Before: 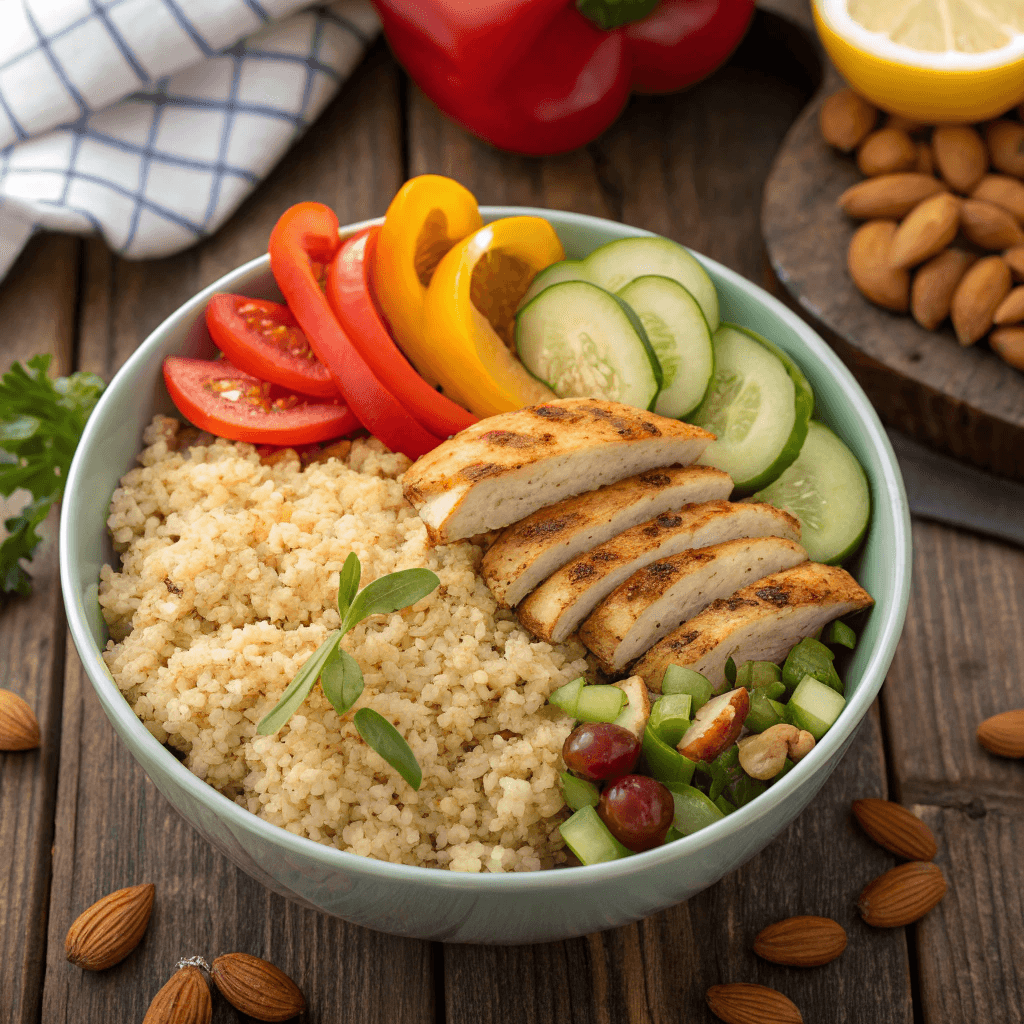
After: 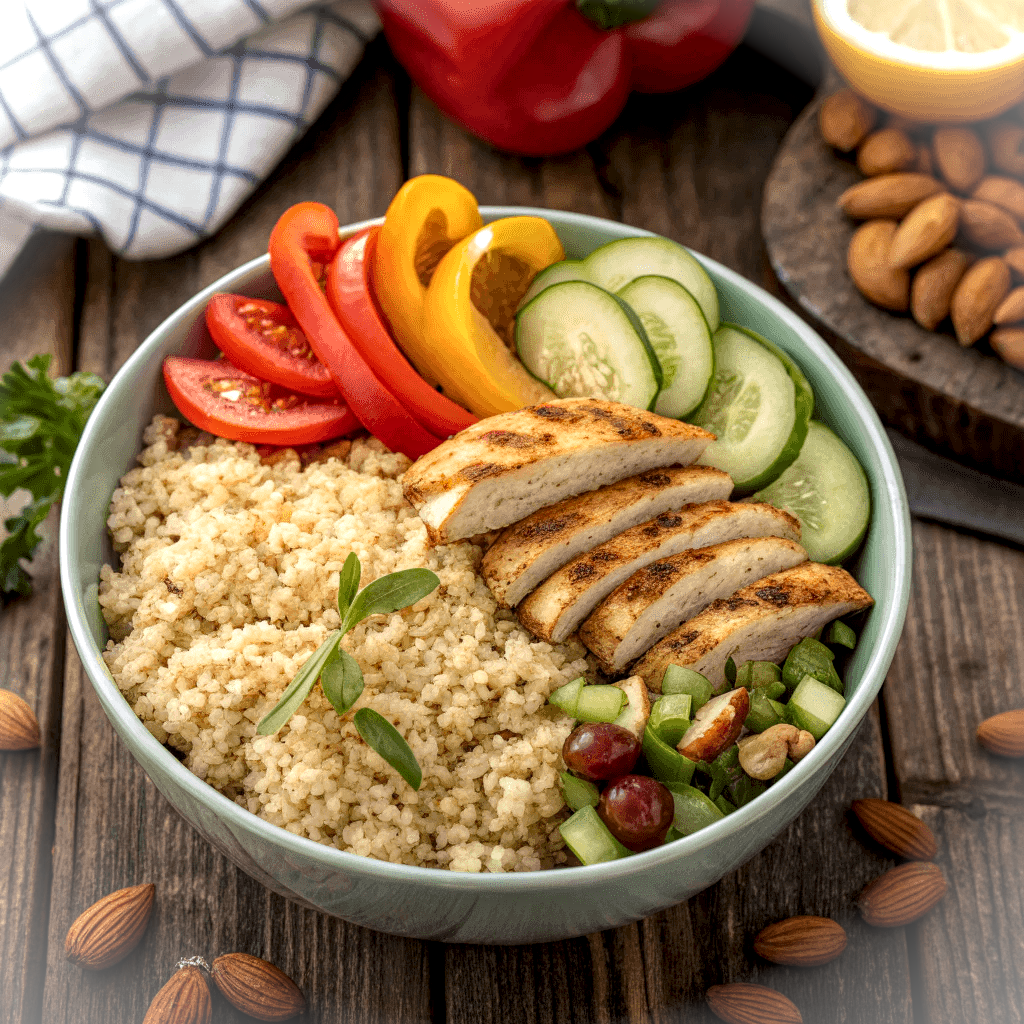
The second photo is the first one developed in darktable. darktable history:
local contrast: highlights 100%, shadows 100%, detail 200%, midtone range 0.2
vignetting: fall-off start 100%, brightness 0.3, saturation 0
